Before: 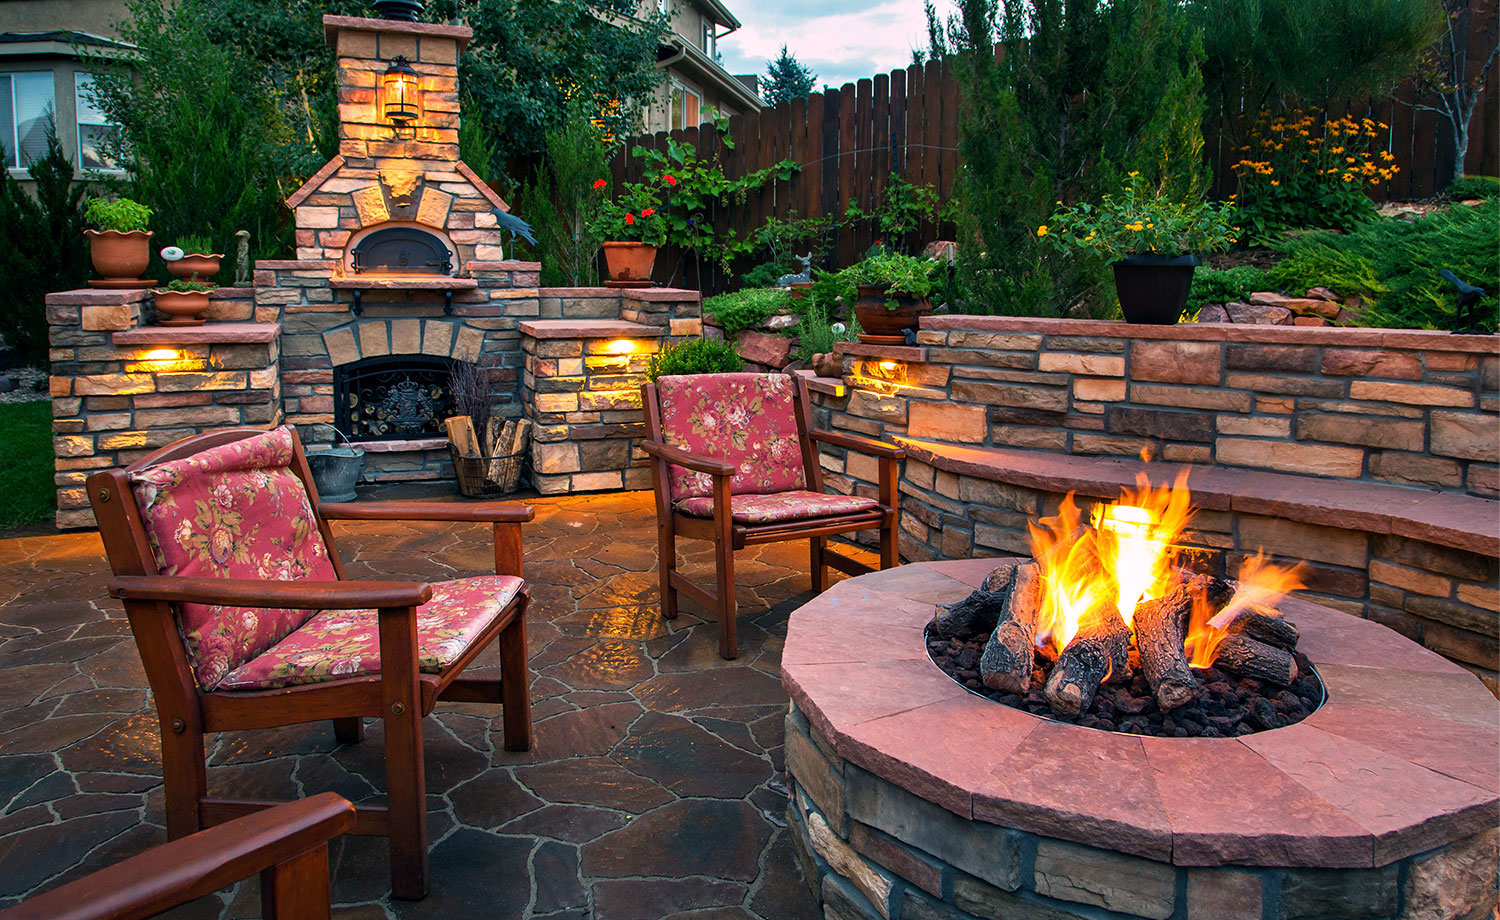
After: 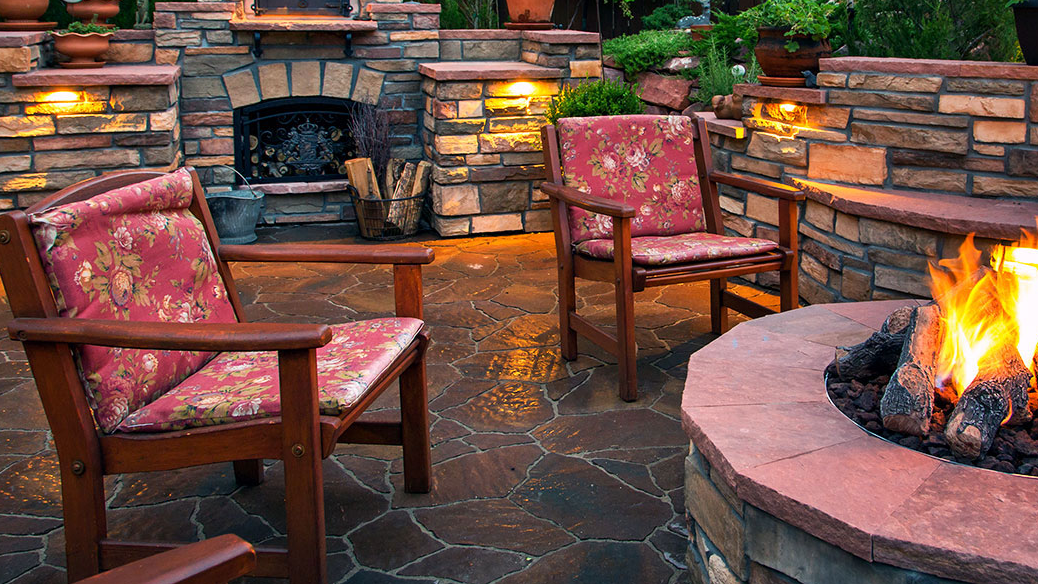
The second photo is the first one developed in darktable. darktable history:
crop: left 6.733%, top 28.055%, right 24.005%, bottom 8.448%
